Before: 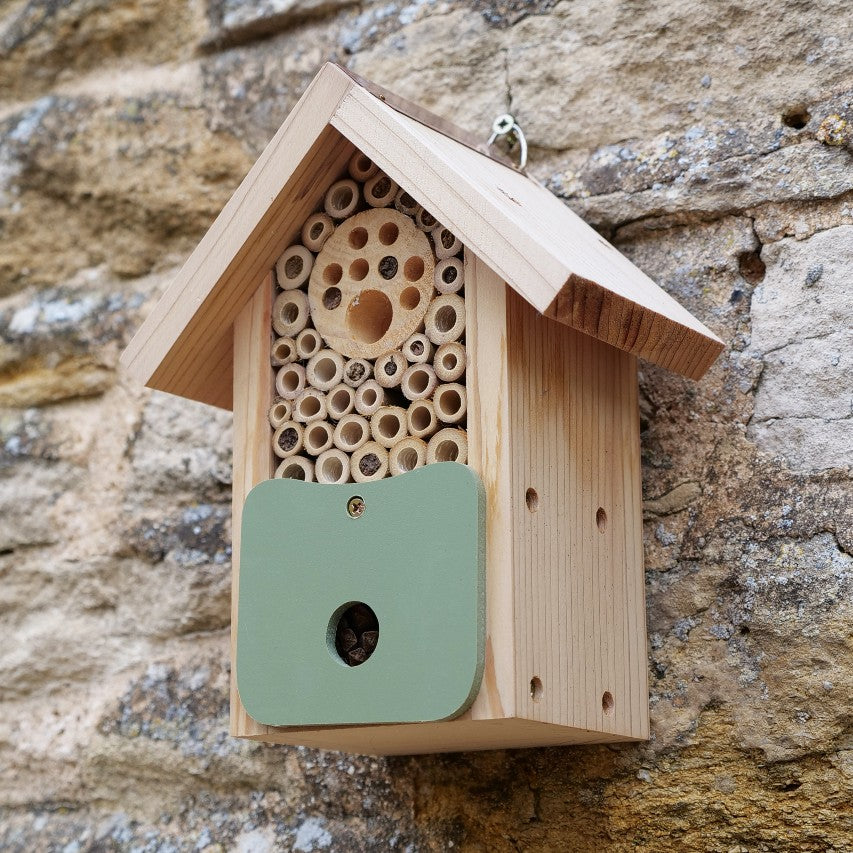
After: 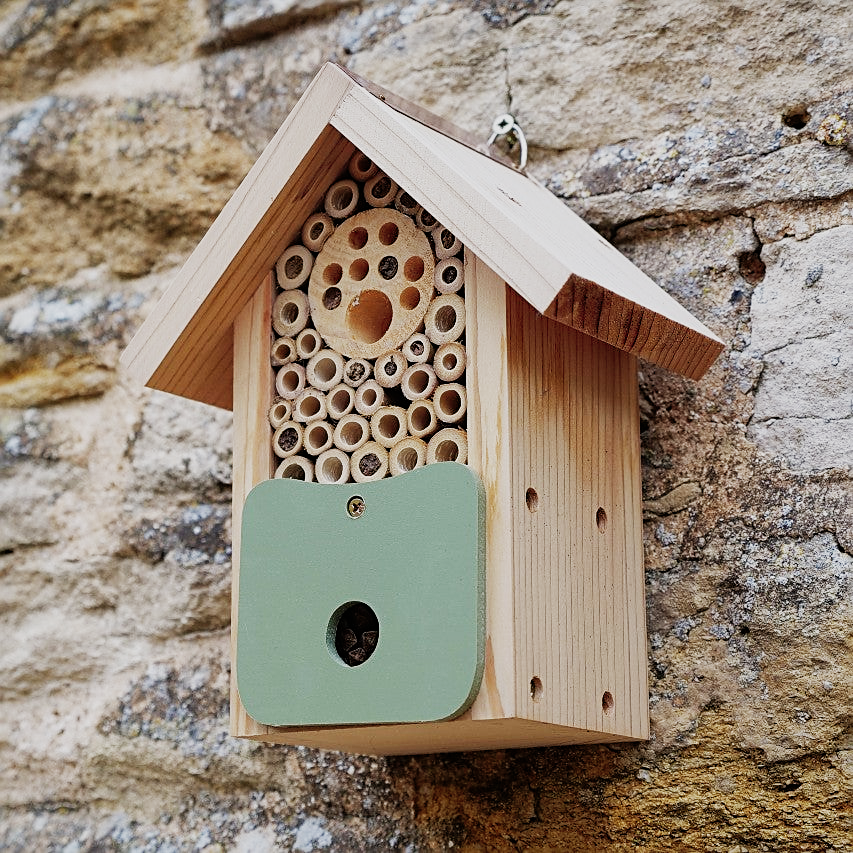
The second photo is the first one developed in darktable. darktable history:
exposure: exposure 0.127 EV, compensate highlight preservation false
sigmoid: contrast 1.7, skew 0.1, preserve hue 0%, red attenuation 0.1, red rotation 0.035, green attenuation 0.1, green rotation -0.017, blue attenuation 0.15, blue rotation -0.052, base primaries Rec2020
shadows and highlights: on, module defaults
sharpen: on, module defaults
